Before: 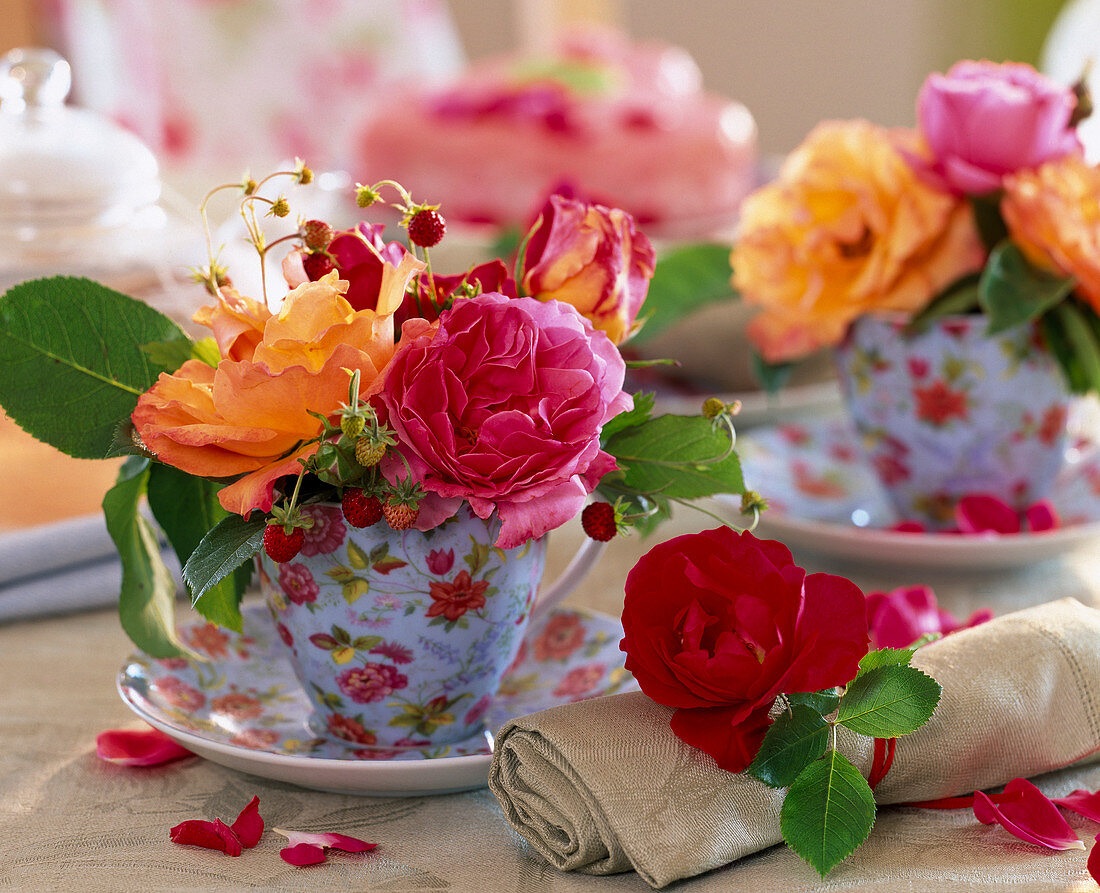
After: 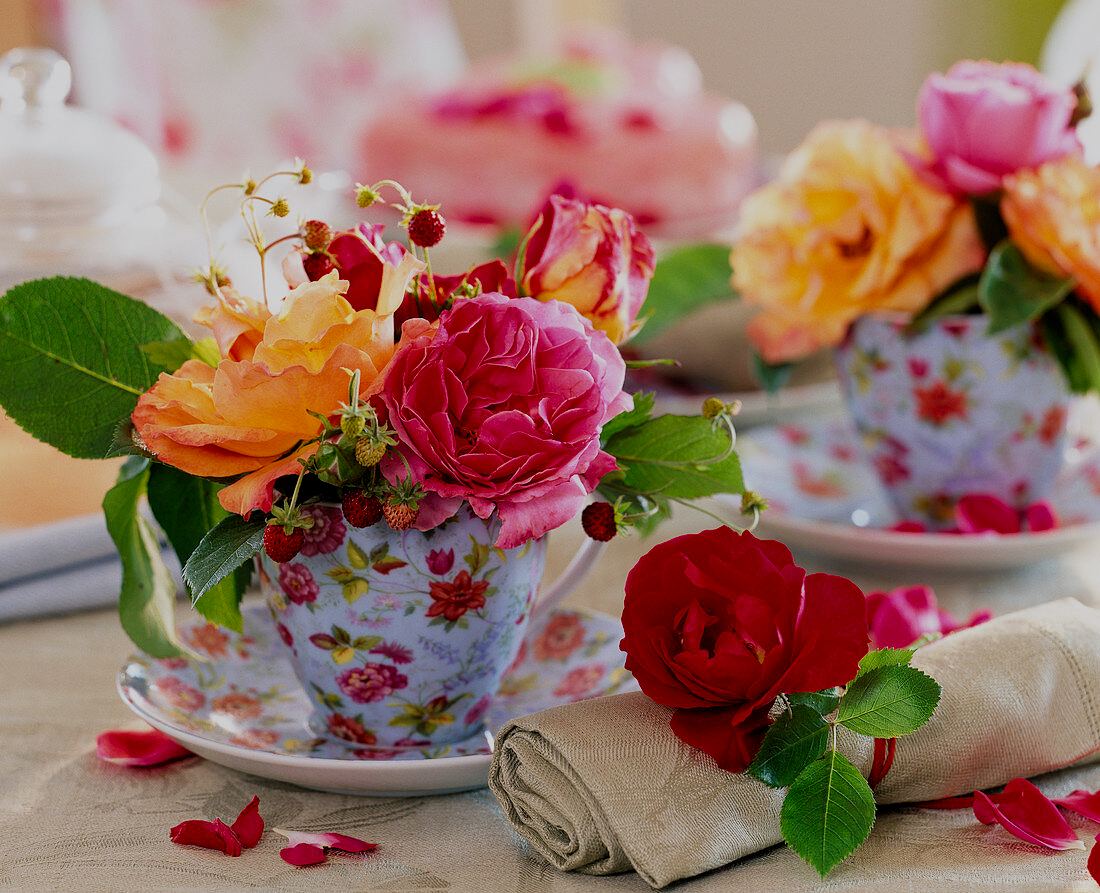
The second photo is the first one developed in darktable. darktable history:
filmic rgb: black relative exposure -7.65 EV, white relative exposure 4.56 EV, hardness 3.61, preserve chrominance no, color science v4 (2020), contrast in shadows soft, contrast in highlights soft
